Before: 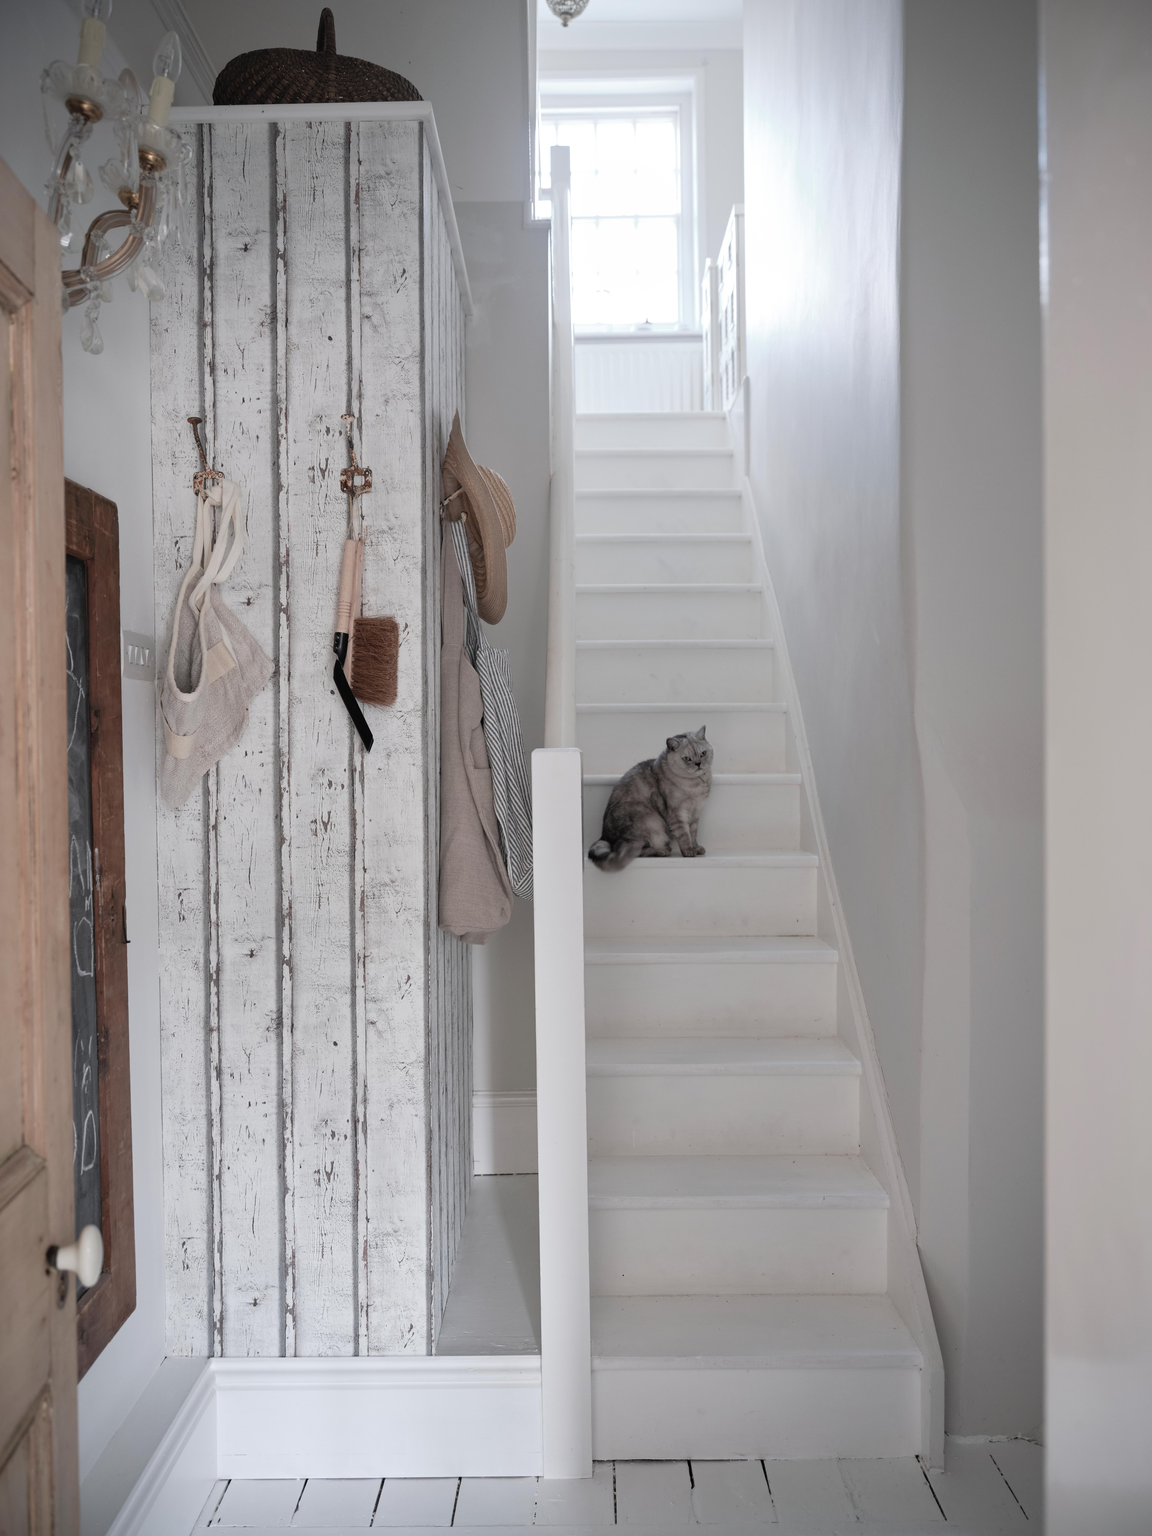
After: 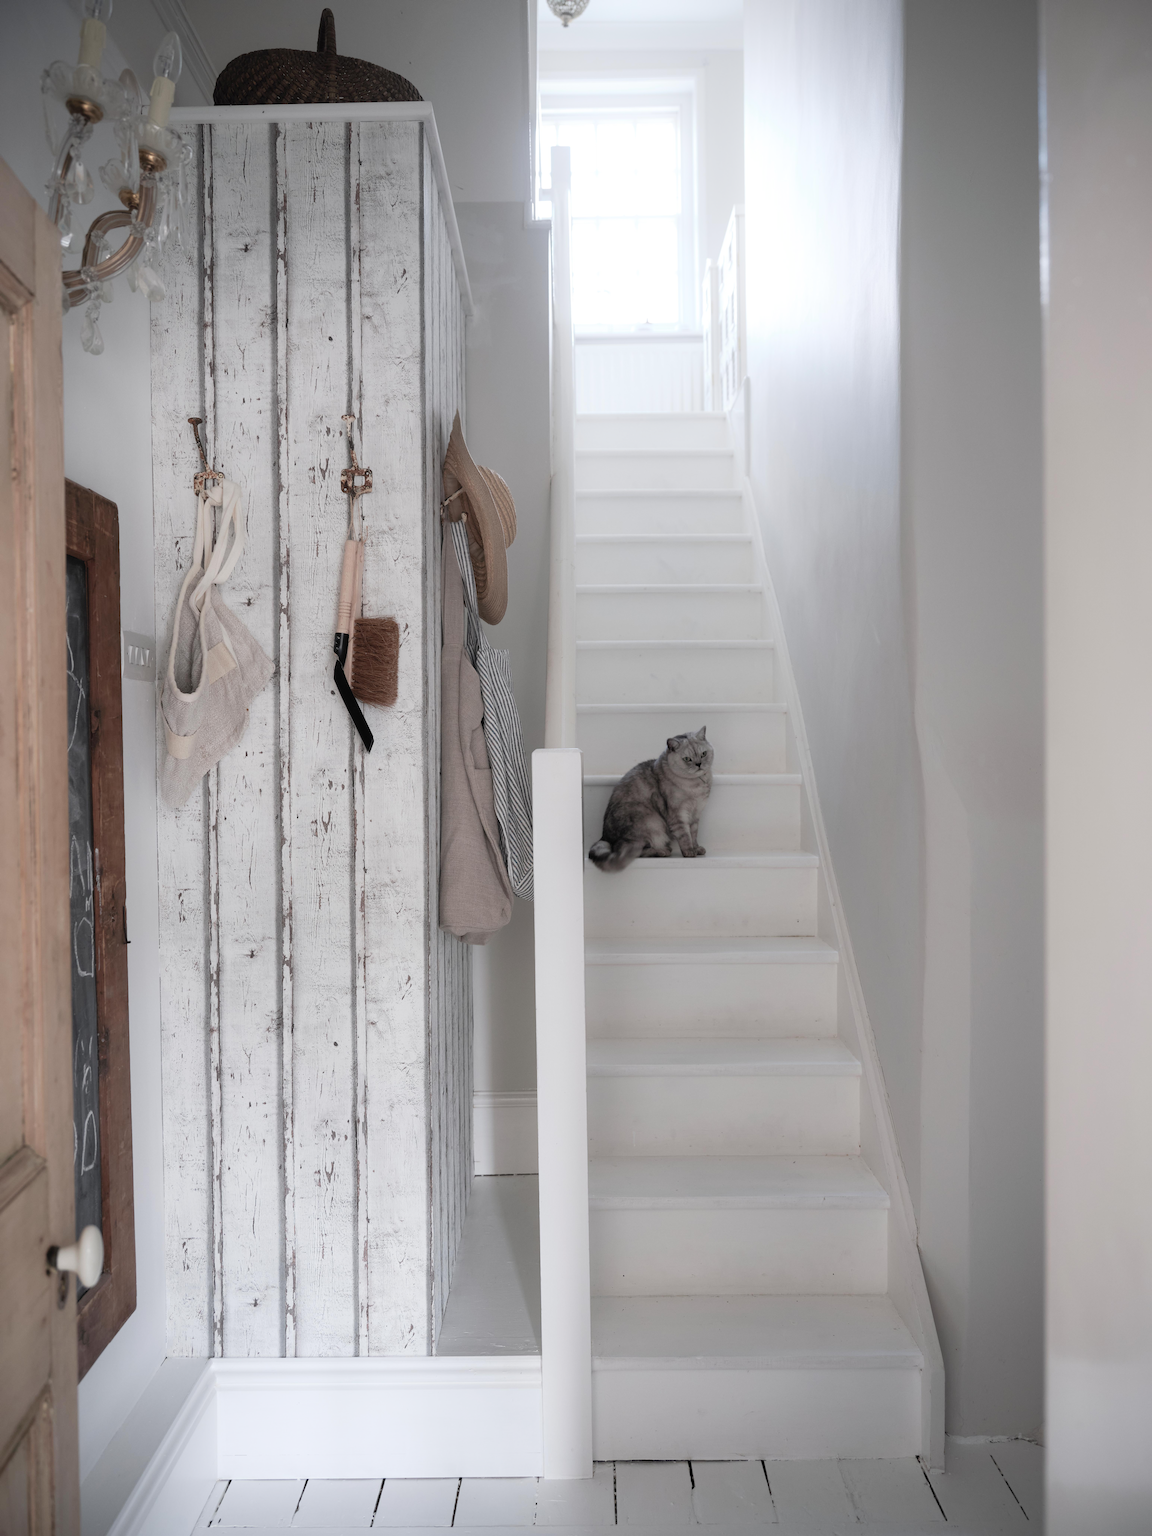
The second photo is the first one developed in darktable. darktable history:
shadows and highlights: shadows -23.51, highlights 45.2, soften with gaussian
